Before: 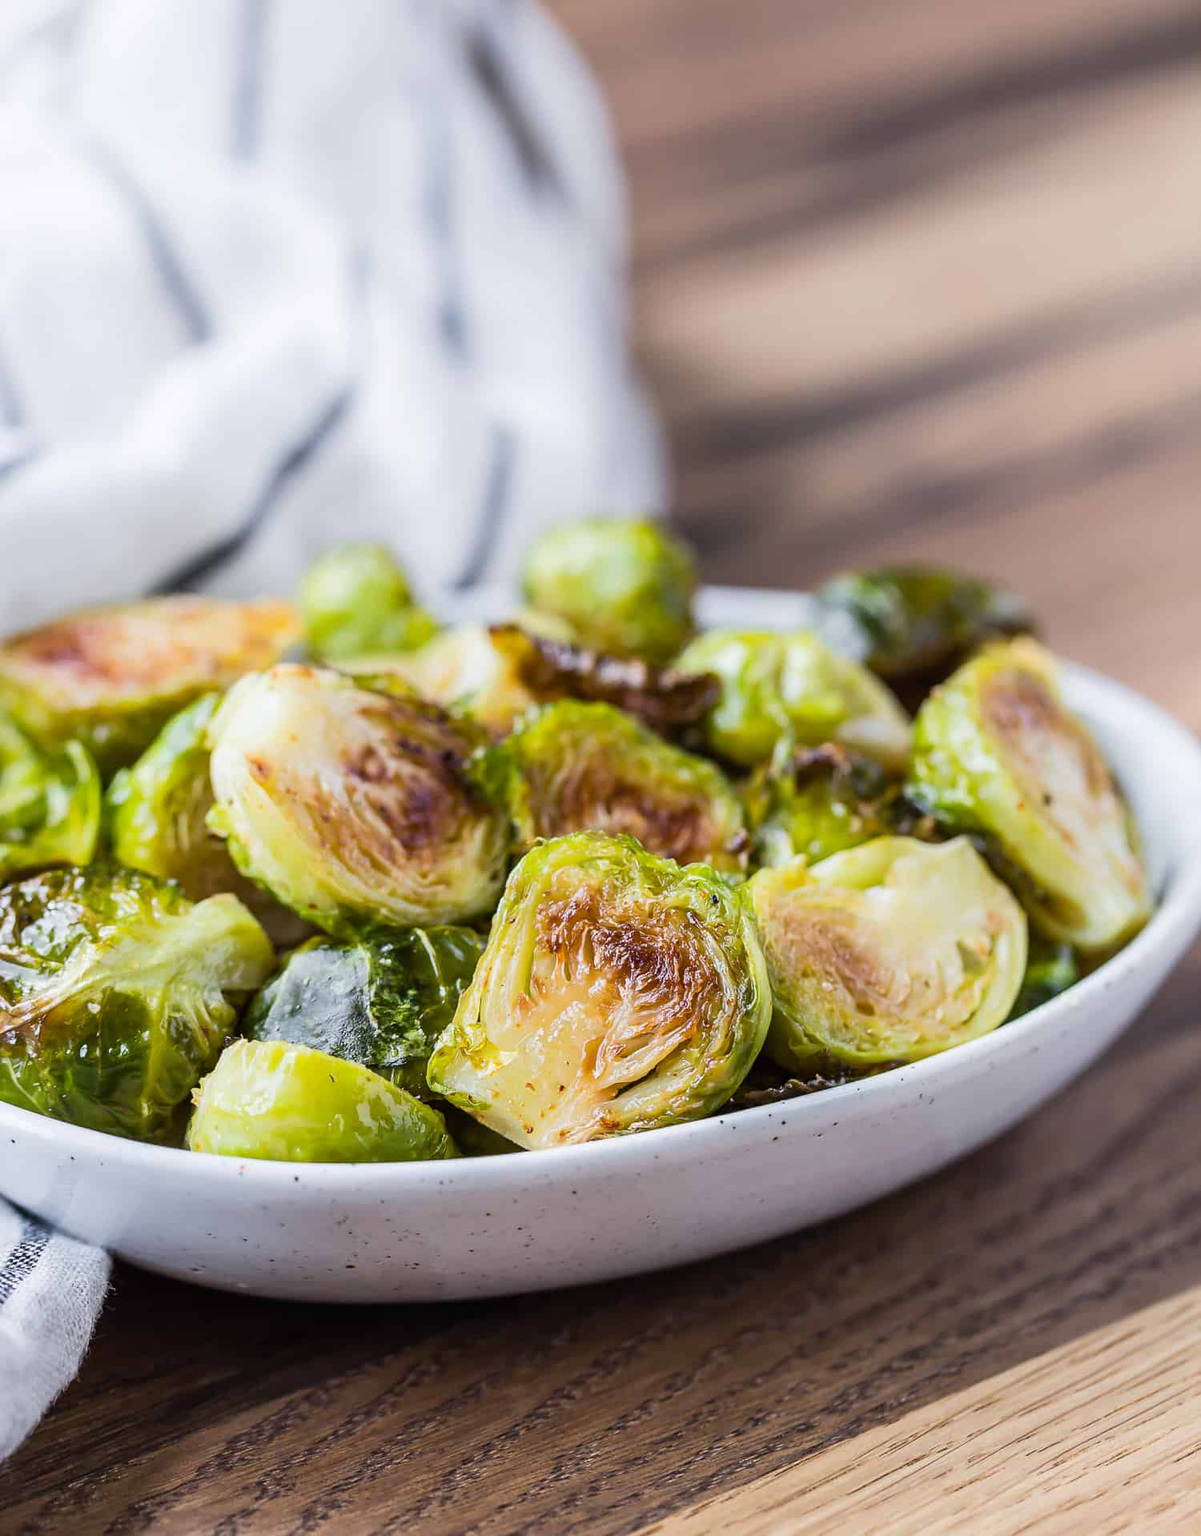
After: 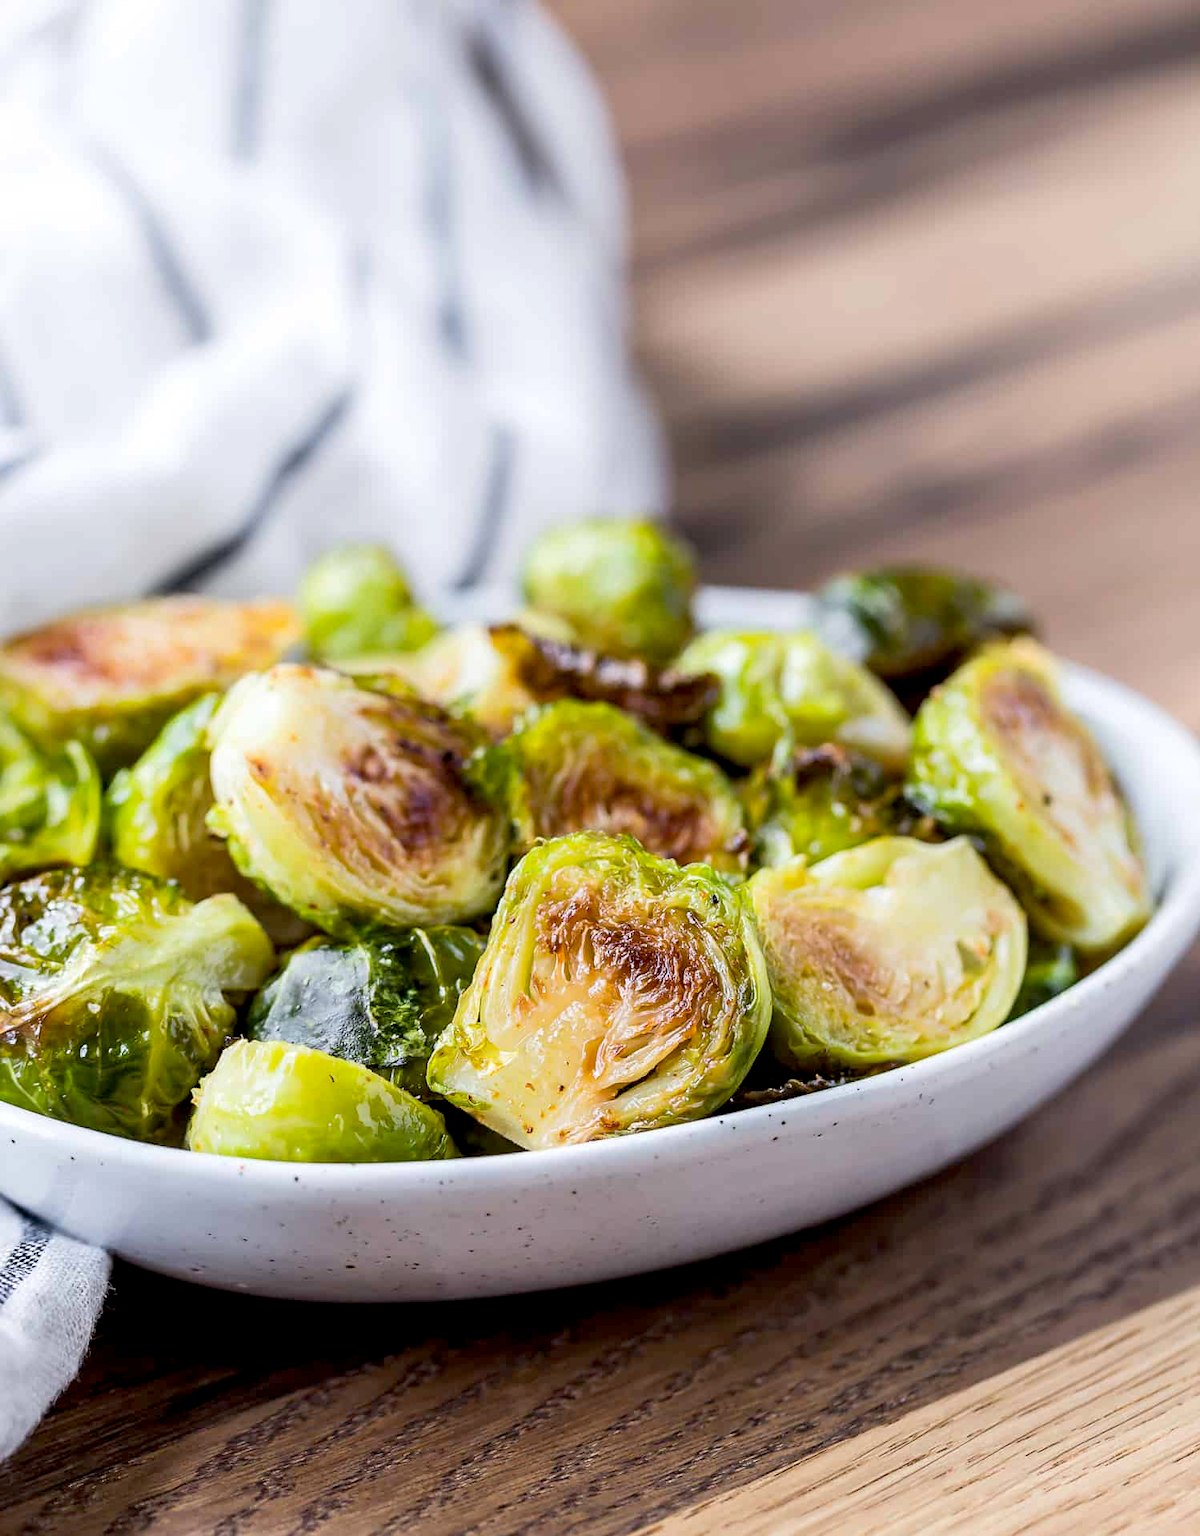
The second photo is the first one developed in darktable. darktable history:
exposure: black level correction 0.009, exposure 0.122 EV, compensate highlight preservation false
